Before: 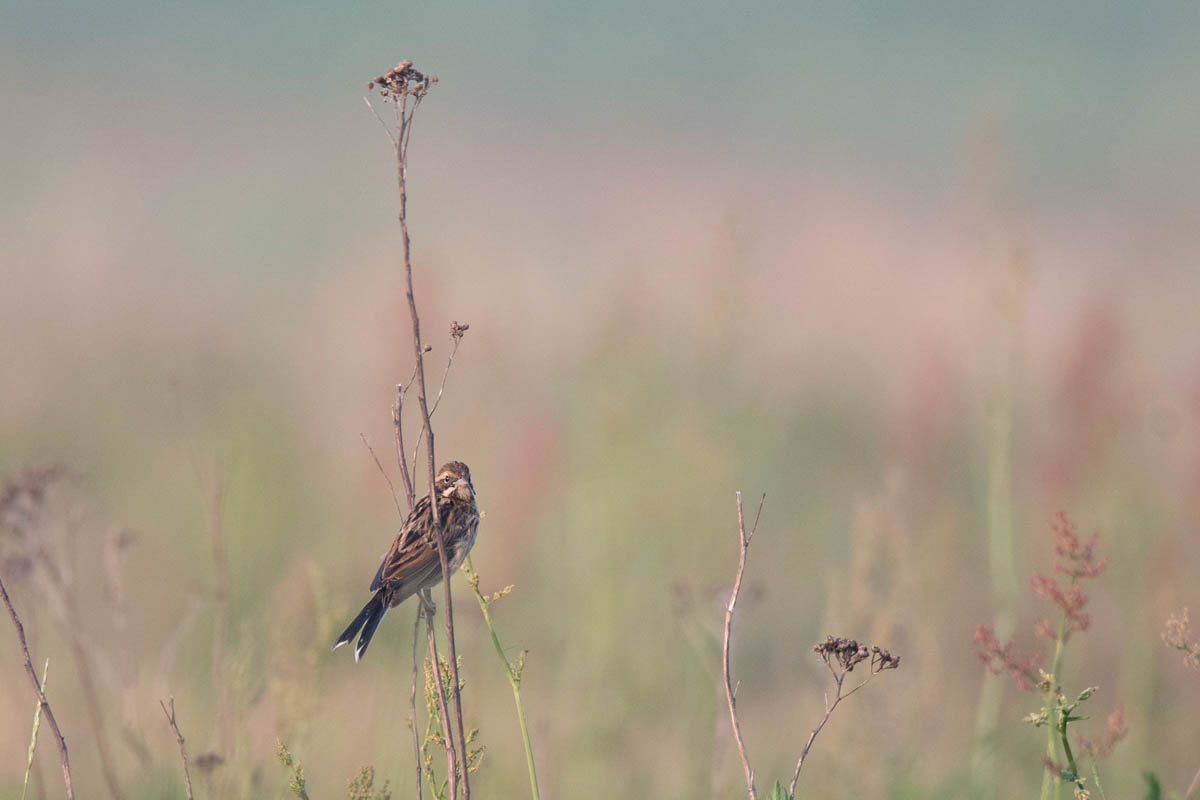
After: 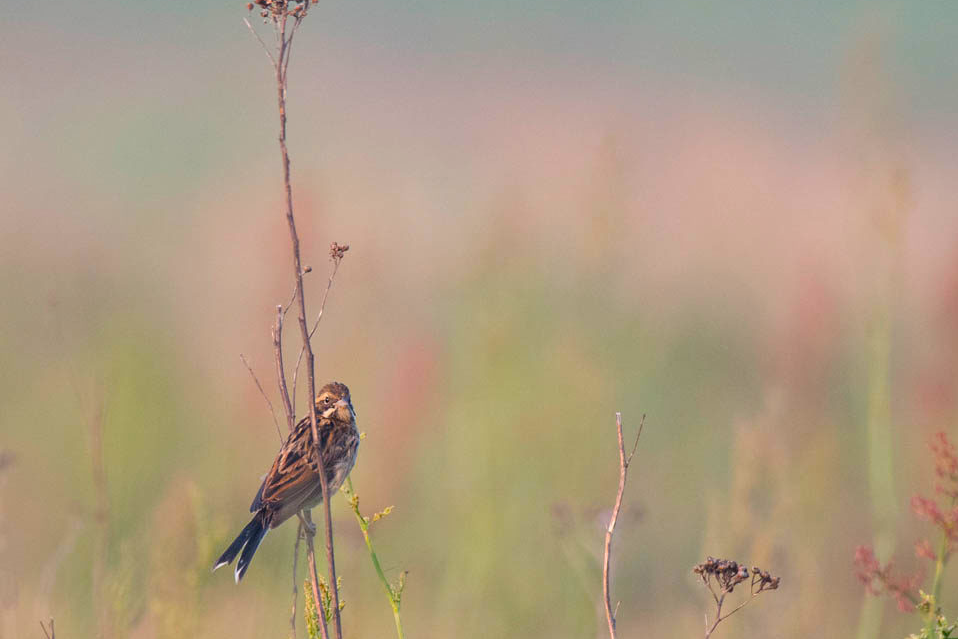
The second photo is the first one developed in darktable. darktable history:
color balance rgb: linear chroma grading › global chroma 15%, perceptual saturation grading › global saturation 30%
crop and rotate: left 10.071%, top 10.071%, right 10.02%, bottom 10.02%
